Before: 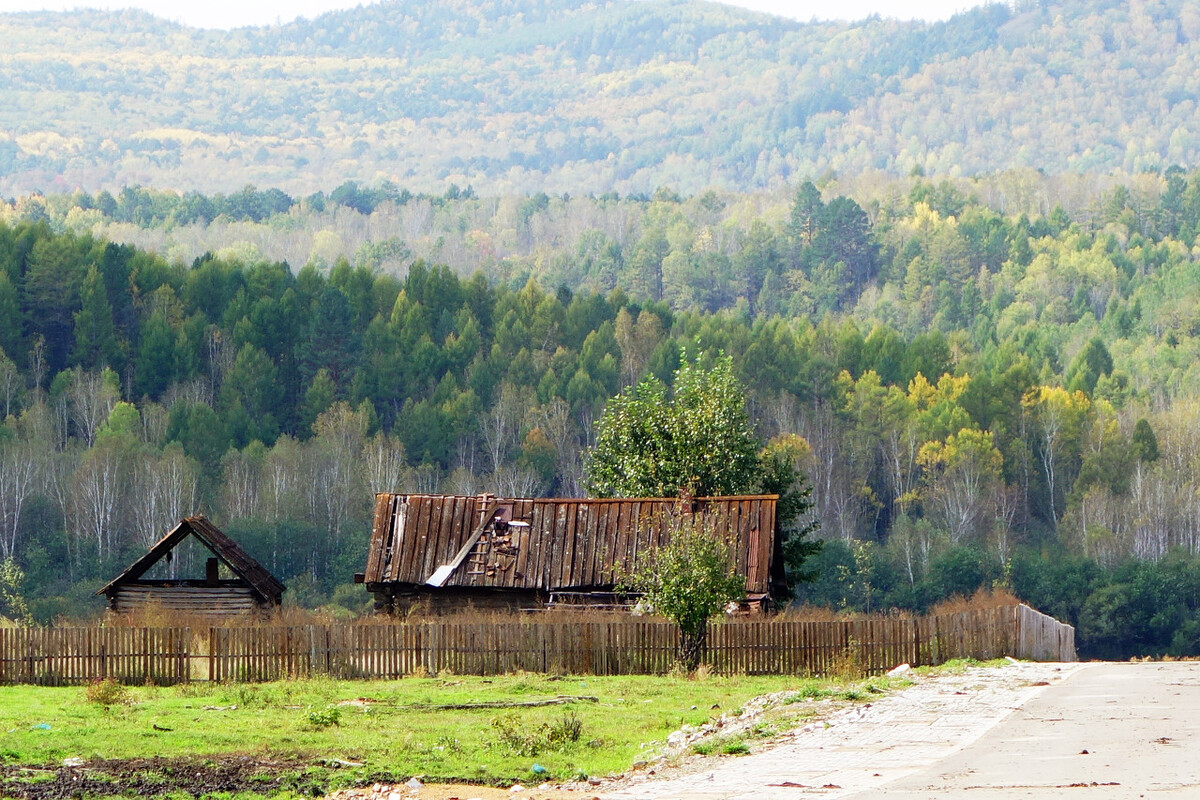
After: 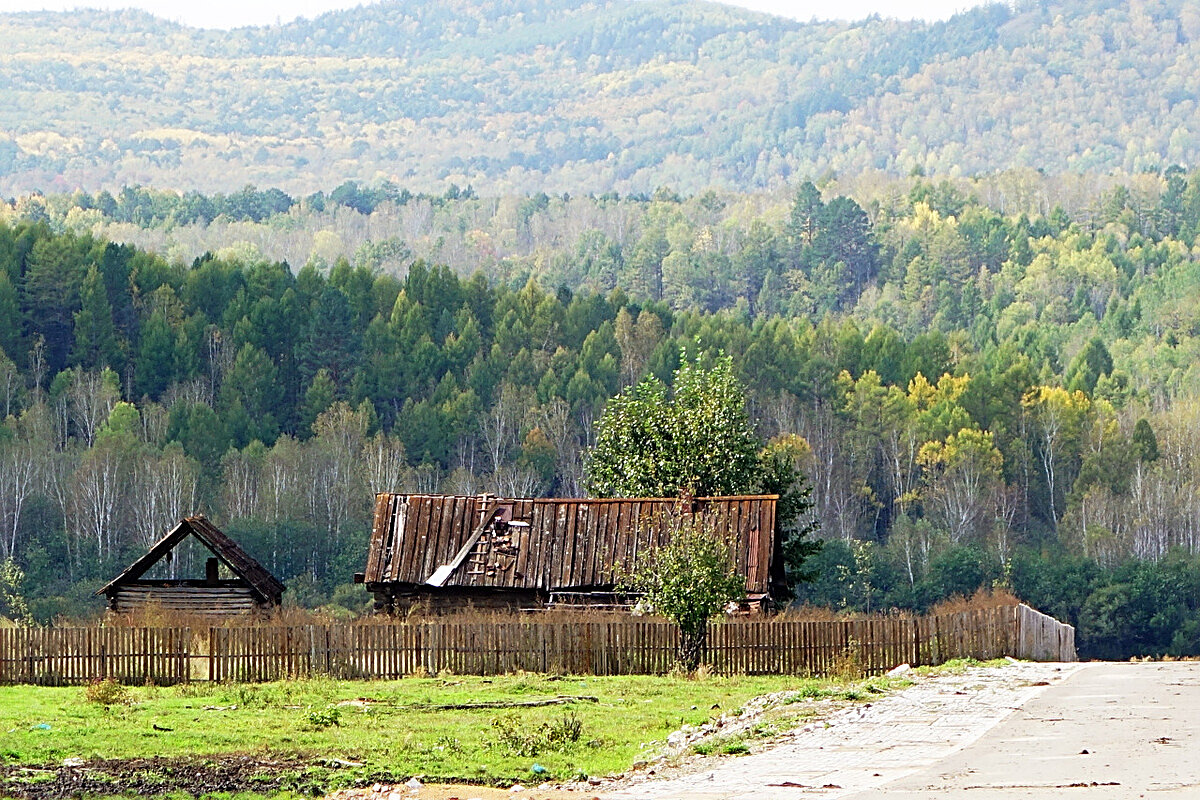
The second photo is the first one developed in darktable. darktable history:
sharpen: radius 2.817, amount 0.715
tone equalizer: on, module defaults
